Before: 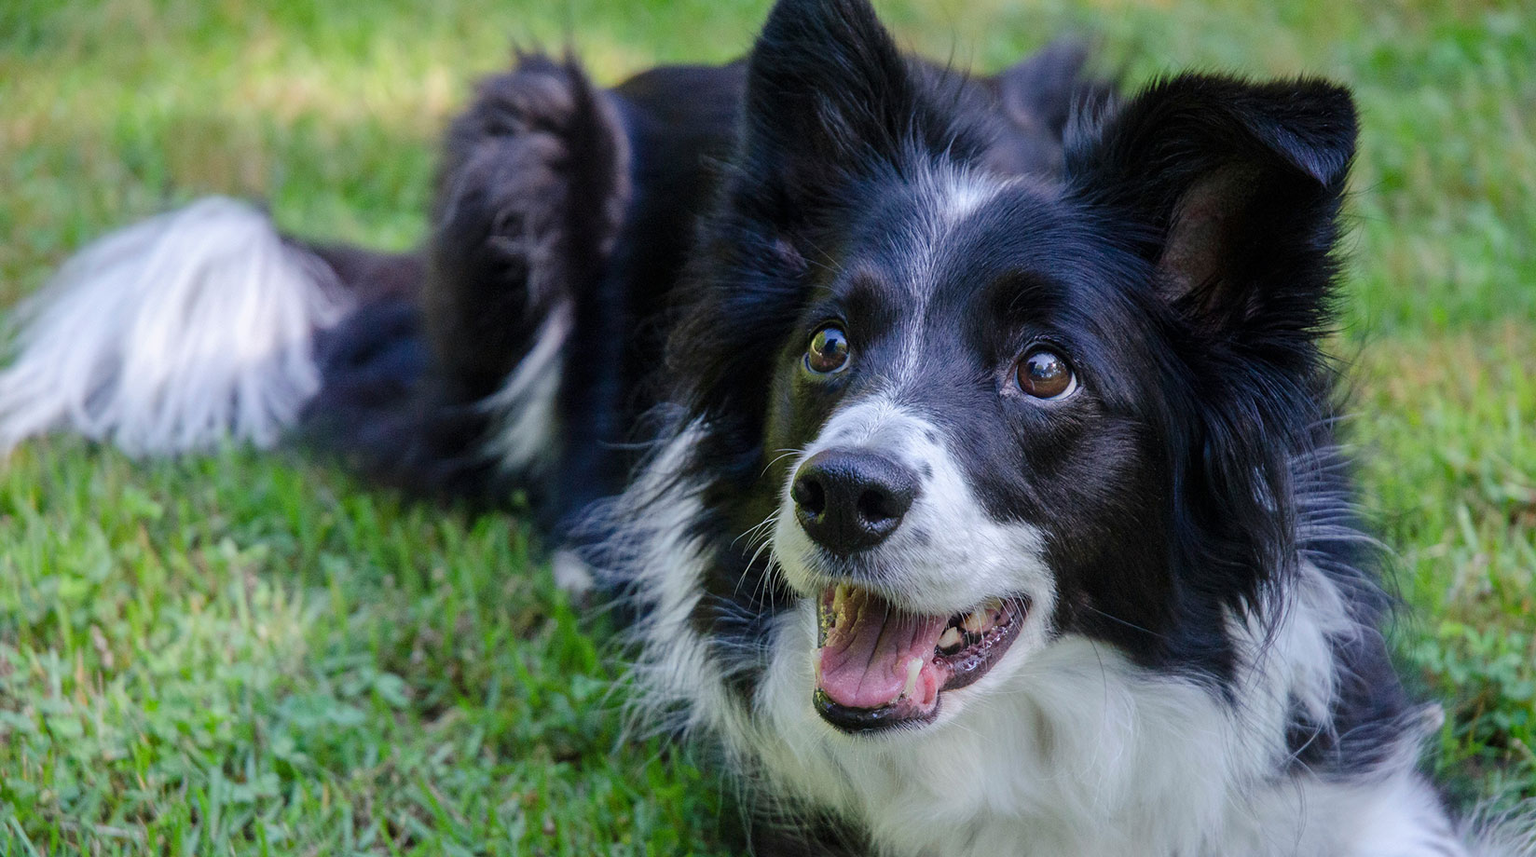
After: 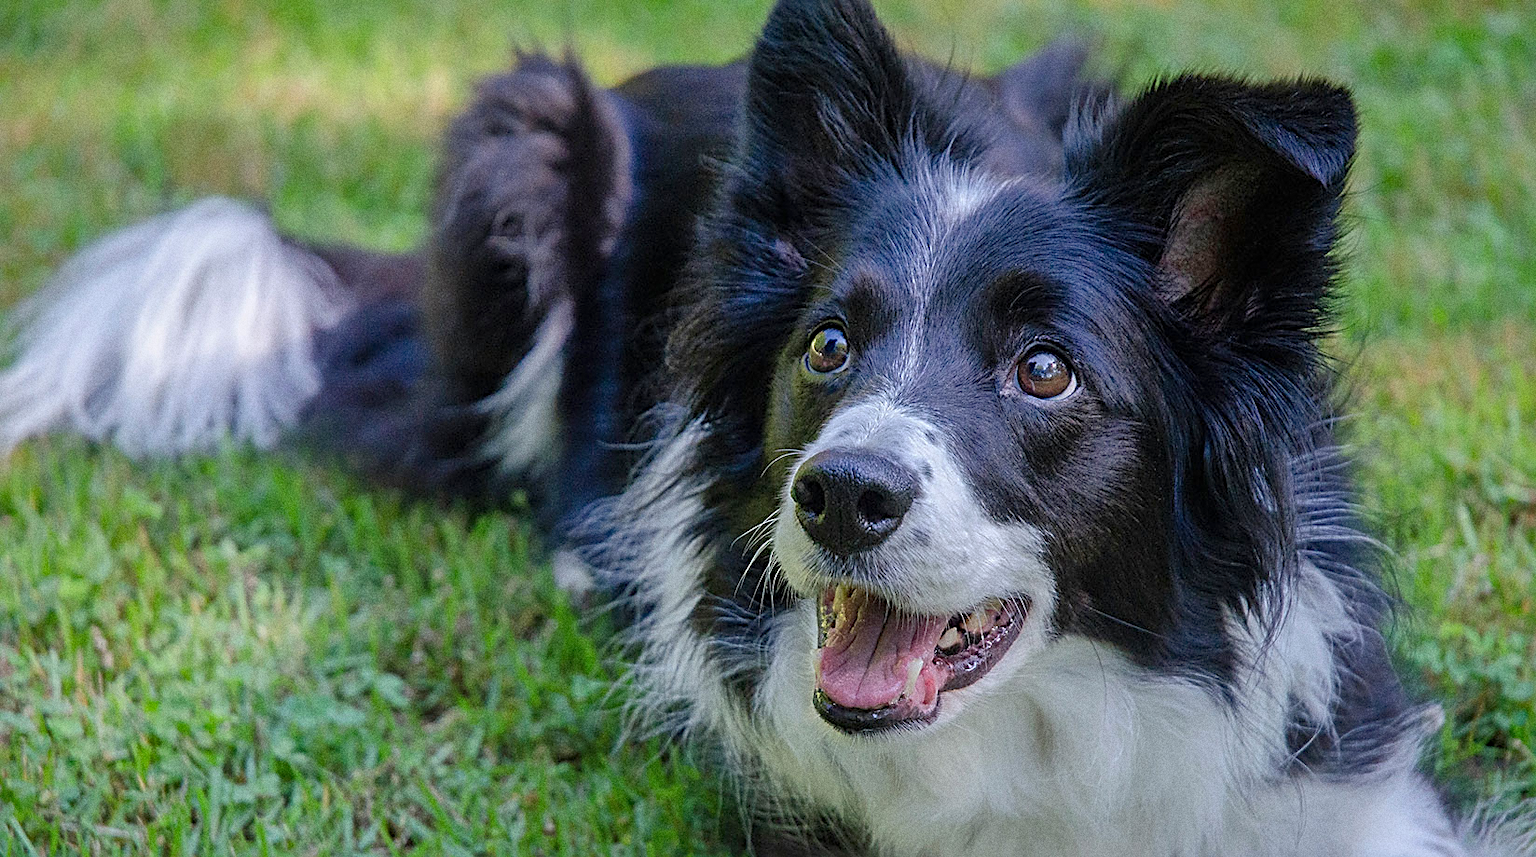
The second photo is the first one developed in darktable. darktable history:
sharpen: radius 2.817, amount 0.715
shadows and highlights: on, module defaults
grain: coarseness 8.68 ISO, strength 31.94%
